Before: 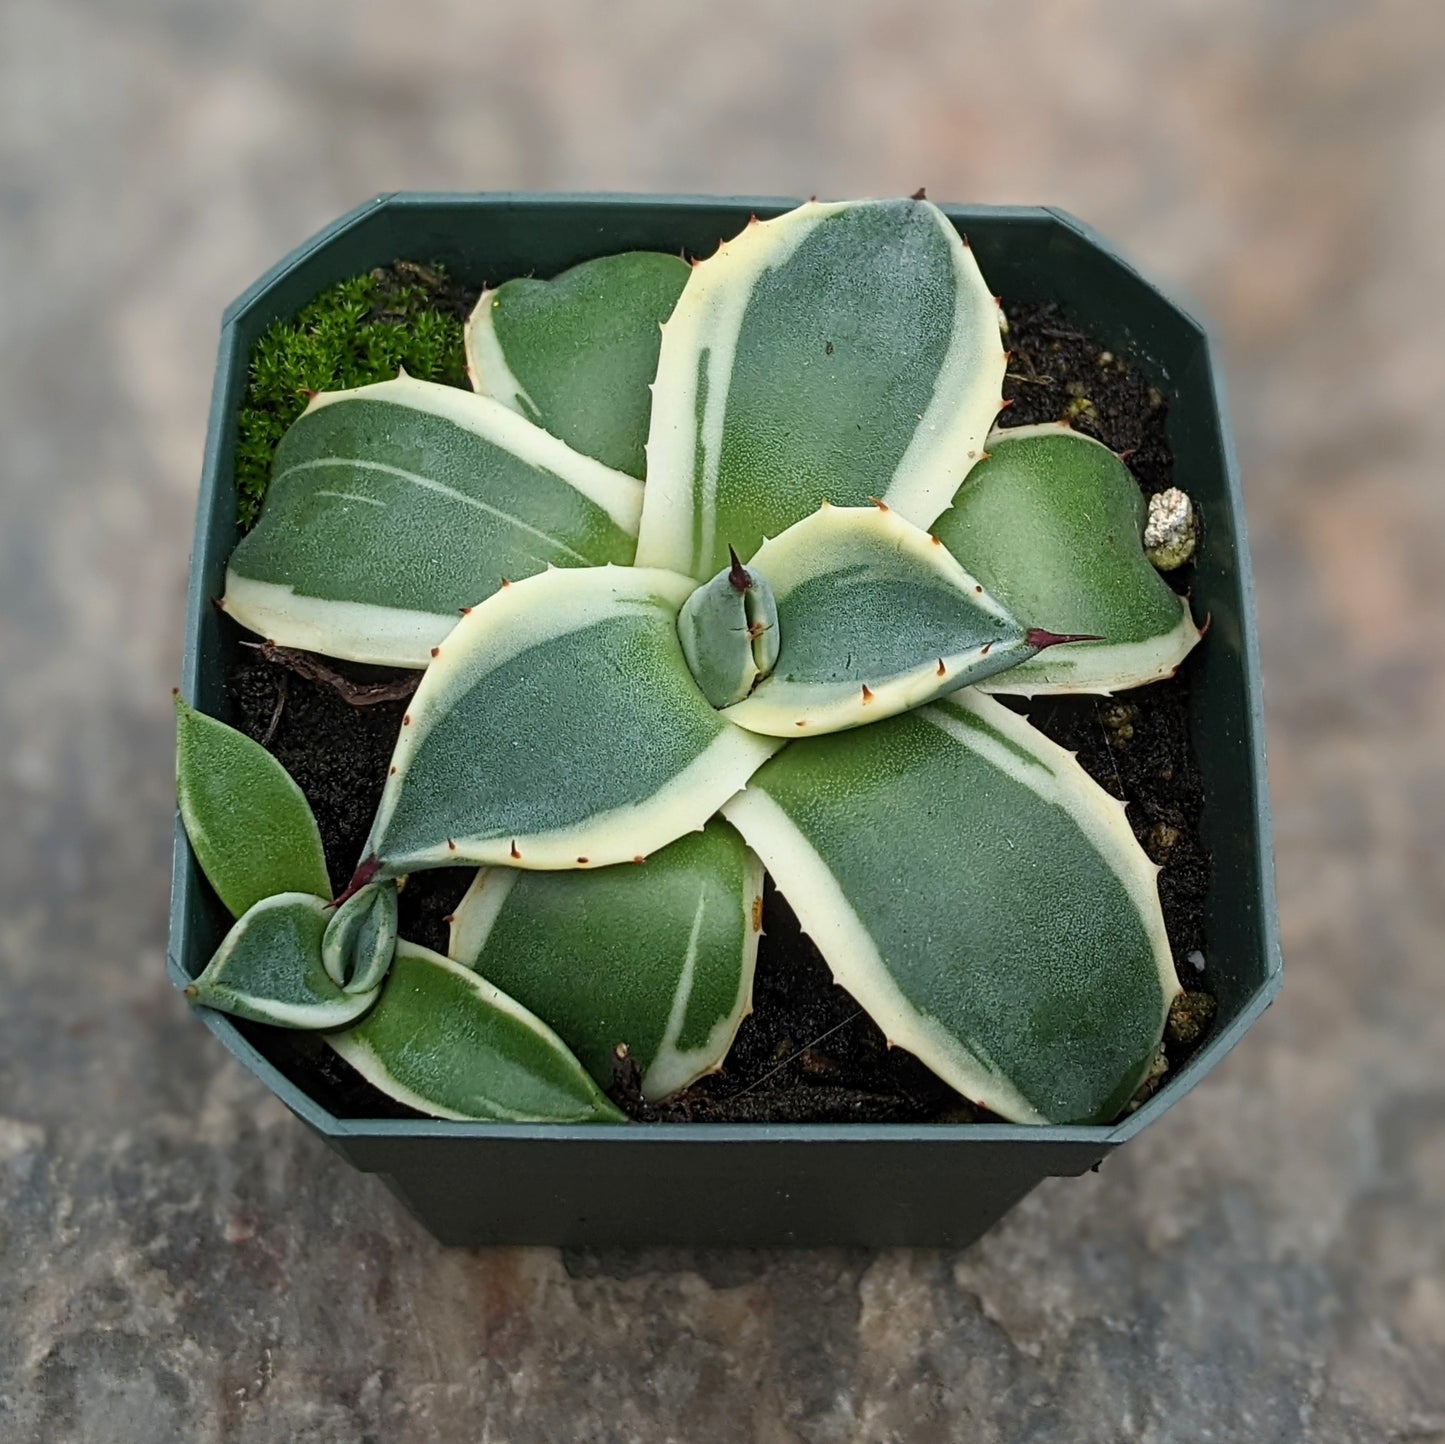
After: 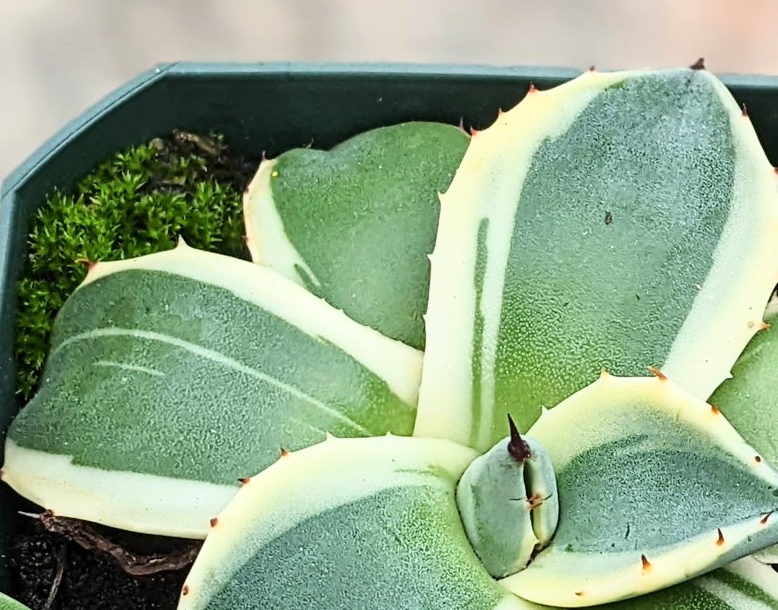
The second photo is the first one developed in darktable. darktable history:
base curve: curves: ch0 [(0, 0) (0.028, 0.03) (0.121, 0.232) (0.46, 0.748) (0.859, 0.968) (1, 1)]
crop: left 15.306%, top 9.065%, right 30.789%, bottom 48.638%
